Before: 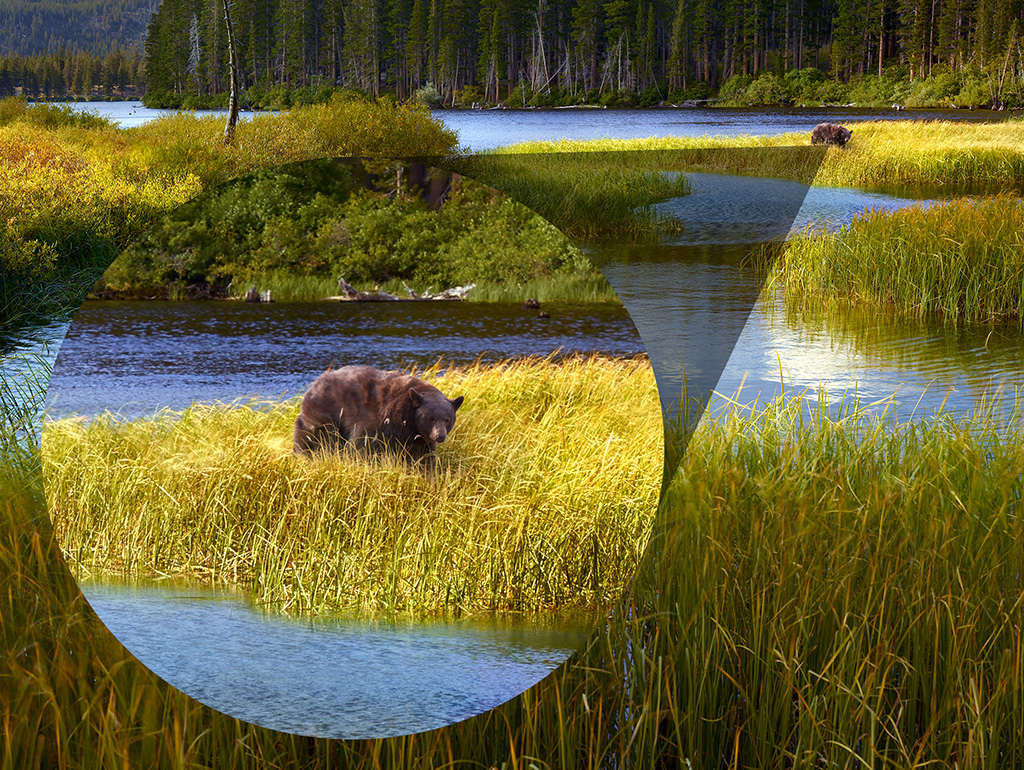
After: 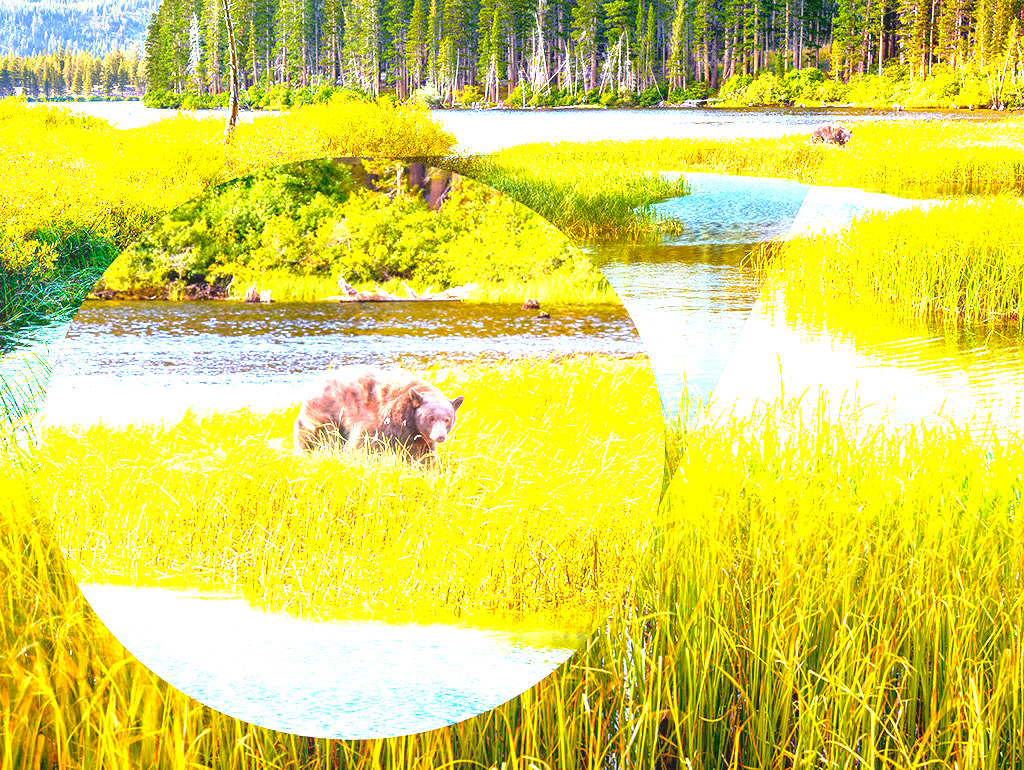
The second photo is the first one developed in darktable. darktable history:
exposure: exposure 3.029 EV, compensate highlight preservation false
color correction: highlights b* 3.04
tone equalizer: -8 EV -0.429 EV, -7 EV -0.365 EV, -6 EV -0.364 EV, -5 EV -0.239 EV, -3 EV 0.246 EV, -2 EV 0.315 EV, -1 EV 0.368 EV, +0 EV 0.425 EV
local contrast: detail 109%
